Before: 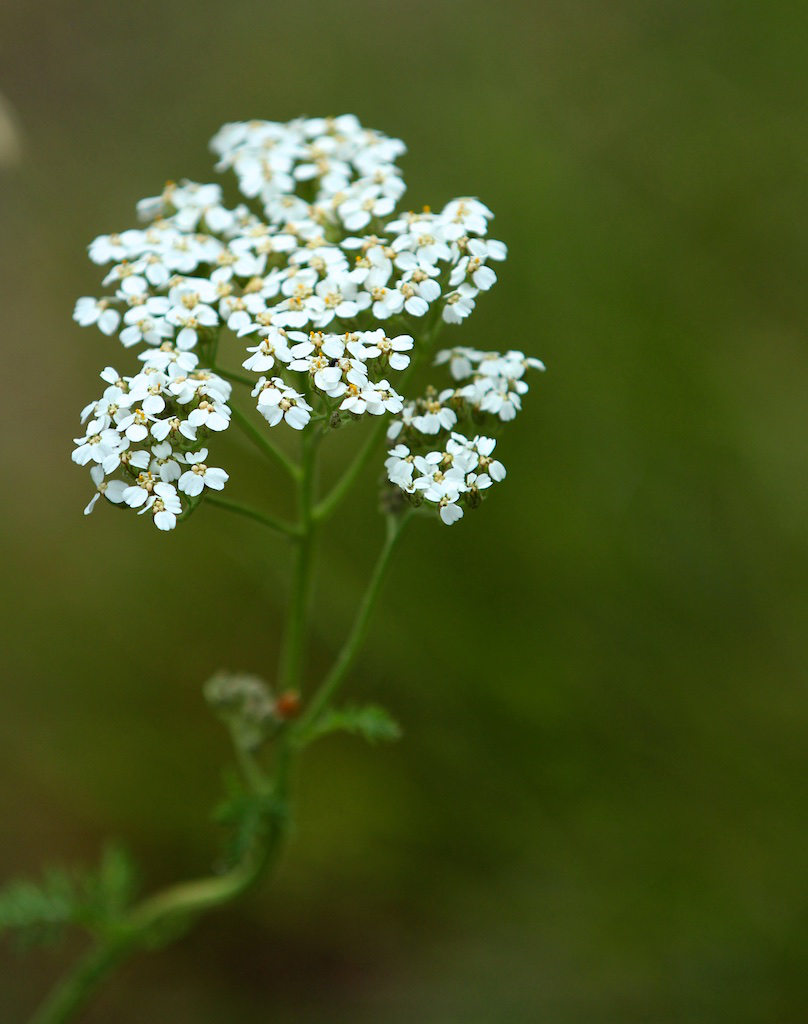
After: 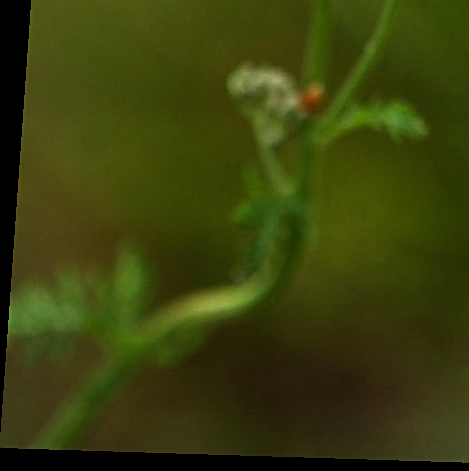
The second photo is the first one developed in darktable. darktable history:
sharpen: on, module defaults
base curve: curves: ch0 [(0, 0) (0.088, 0.125) (0.176, 0.251) (0.354, 0.501) (0.613, 0.749) (1, 0.877)], preserve colors none
rotate and perspective: rotation 0.128°, lens shift (vertical) -0.181, lens shift (horizontal) -0.044, shear 0.001, automatic cropping off
tone equalizer: -8 EV -0.417 EV, -7 EV -0.389 EV, -6 EV -0.333 EV, -5 EV -0.222 EV, -3 EV 0.222 EV, -2 EV 0.333 EV, -1 EV 0.389 EV, +0 EV 0.417 EV, edges refinement/feathering 500, mask exposure compensation -1.57 EV, preserve details no
crop and rotate: top 54.778%, right 46.61%, bottom 0.159%
white balance: red 1.029, blue 0.92
